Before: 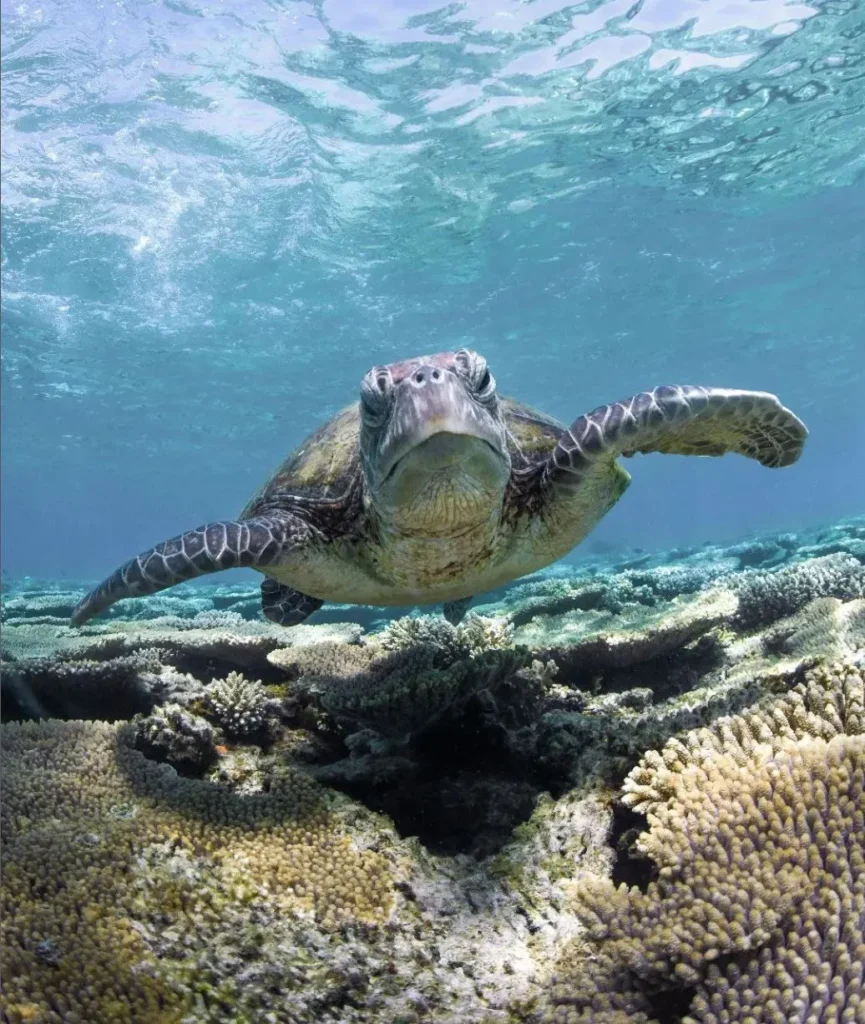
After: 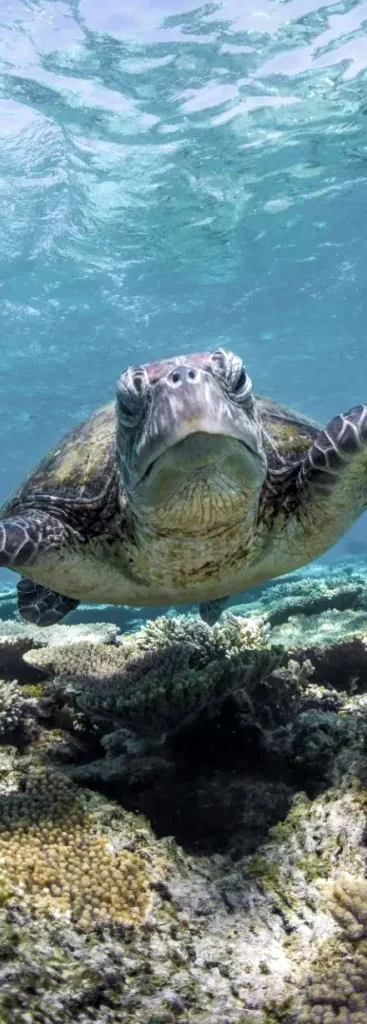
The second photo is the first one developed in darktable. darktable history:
crop: left 28.25%, right 29.238%
local contrast: on, module defaults
